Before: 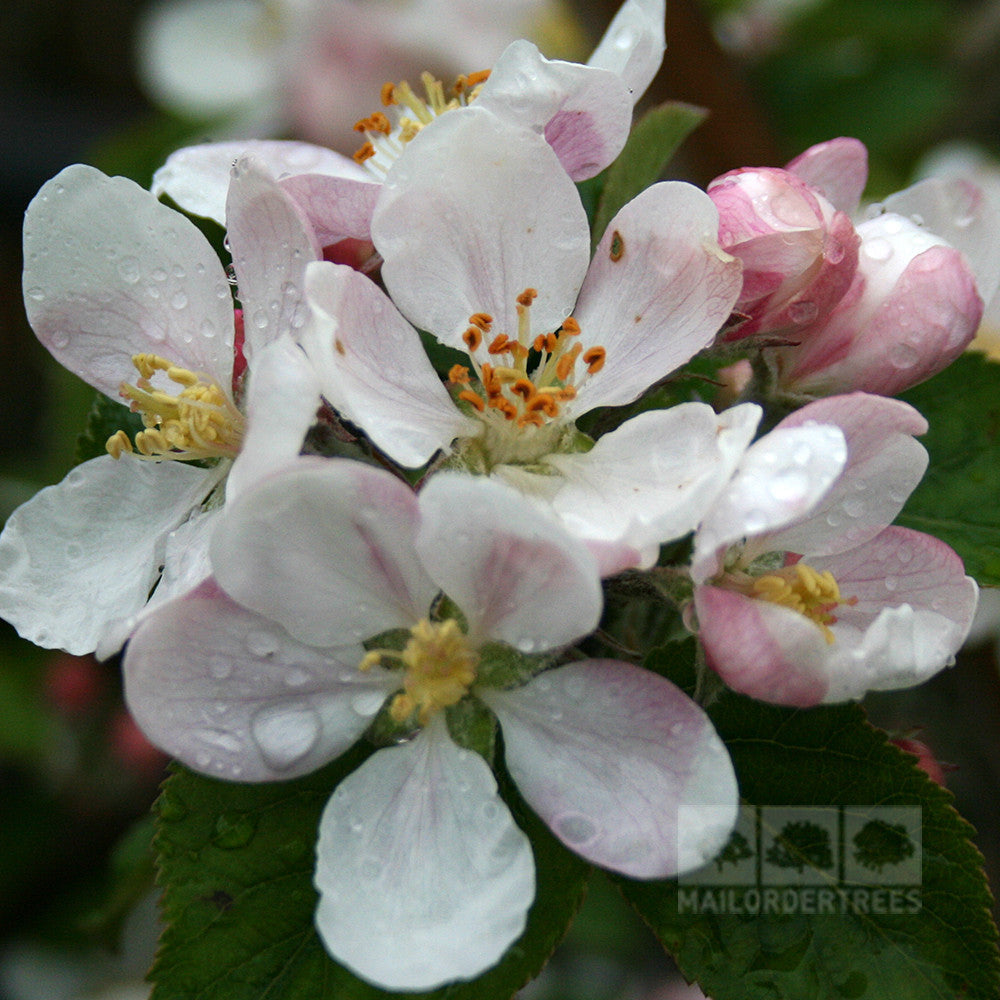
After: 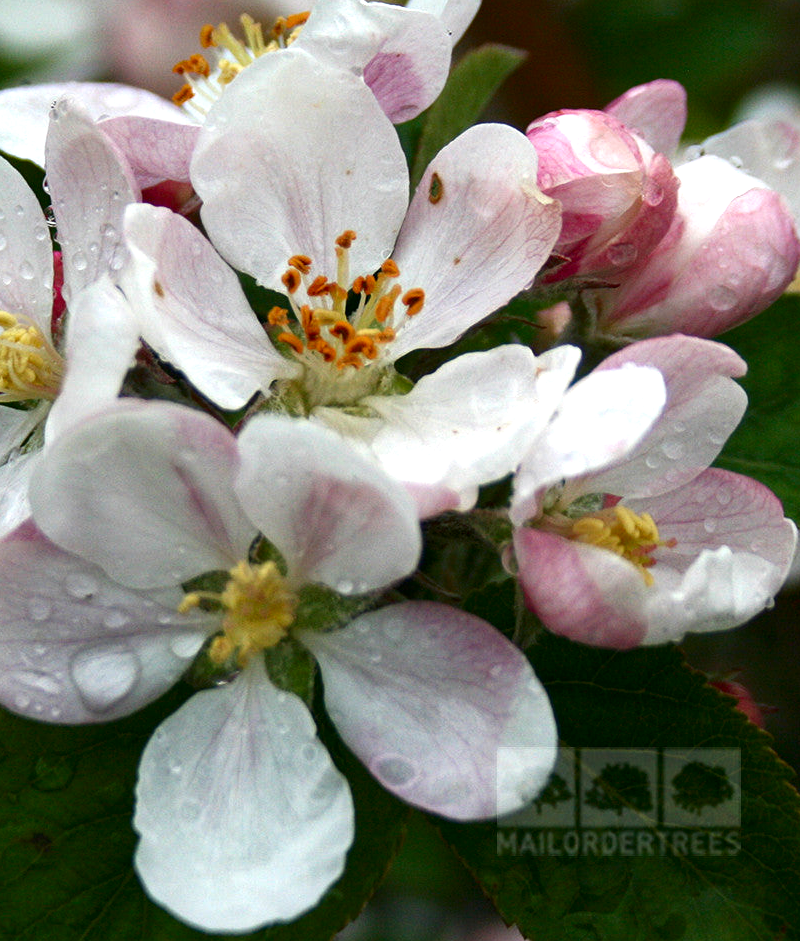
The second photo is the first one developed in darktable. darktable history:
crop and rotate: left 18.17%, top 5.811%, right 1.806%
exposure: exposure 0.495 EV, compensate highlight preservation false
contrast brightness saturation: contrast 0.068, brightness -0.129, saturation 0.054
